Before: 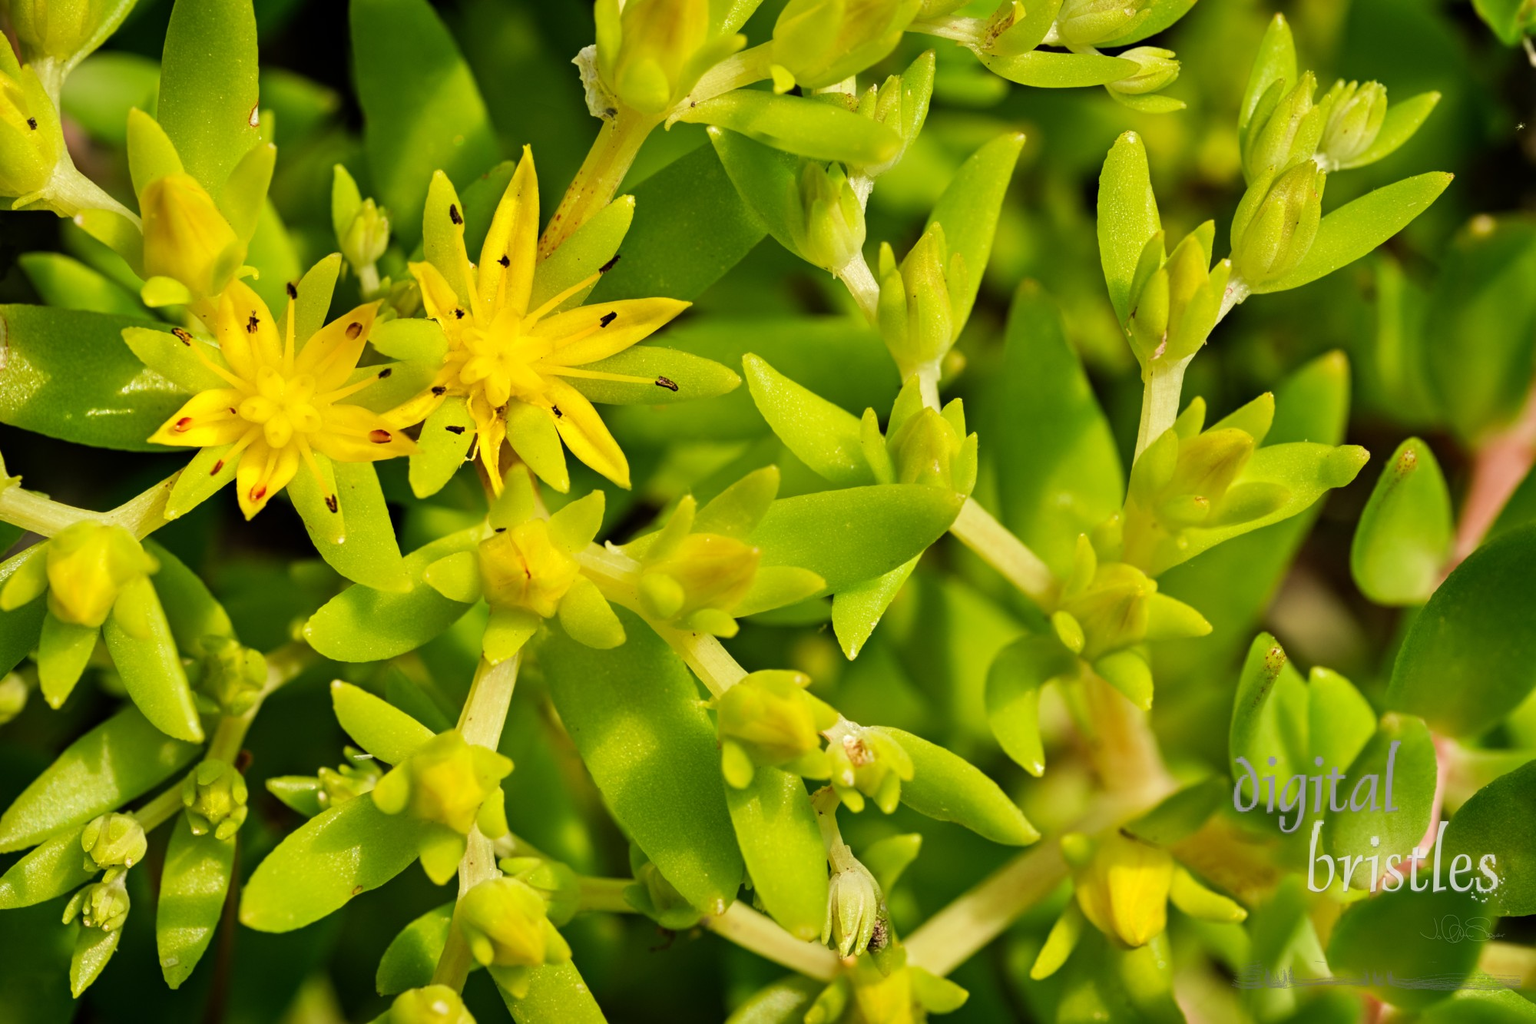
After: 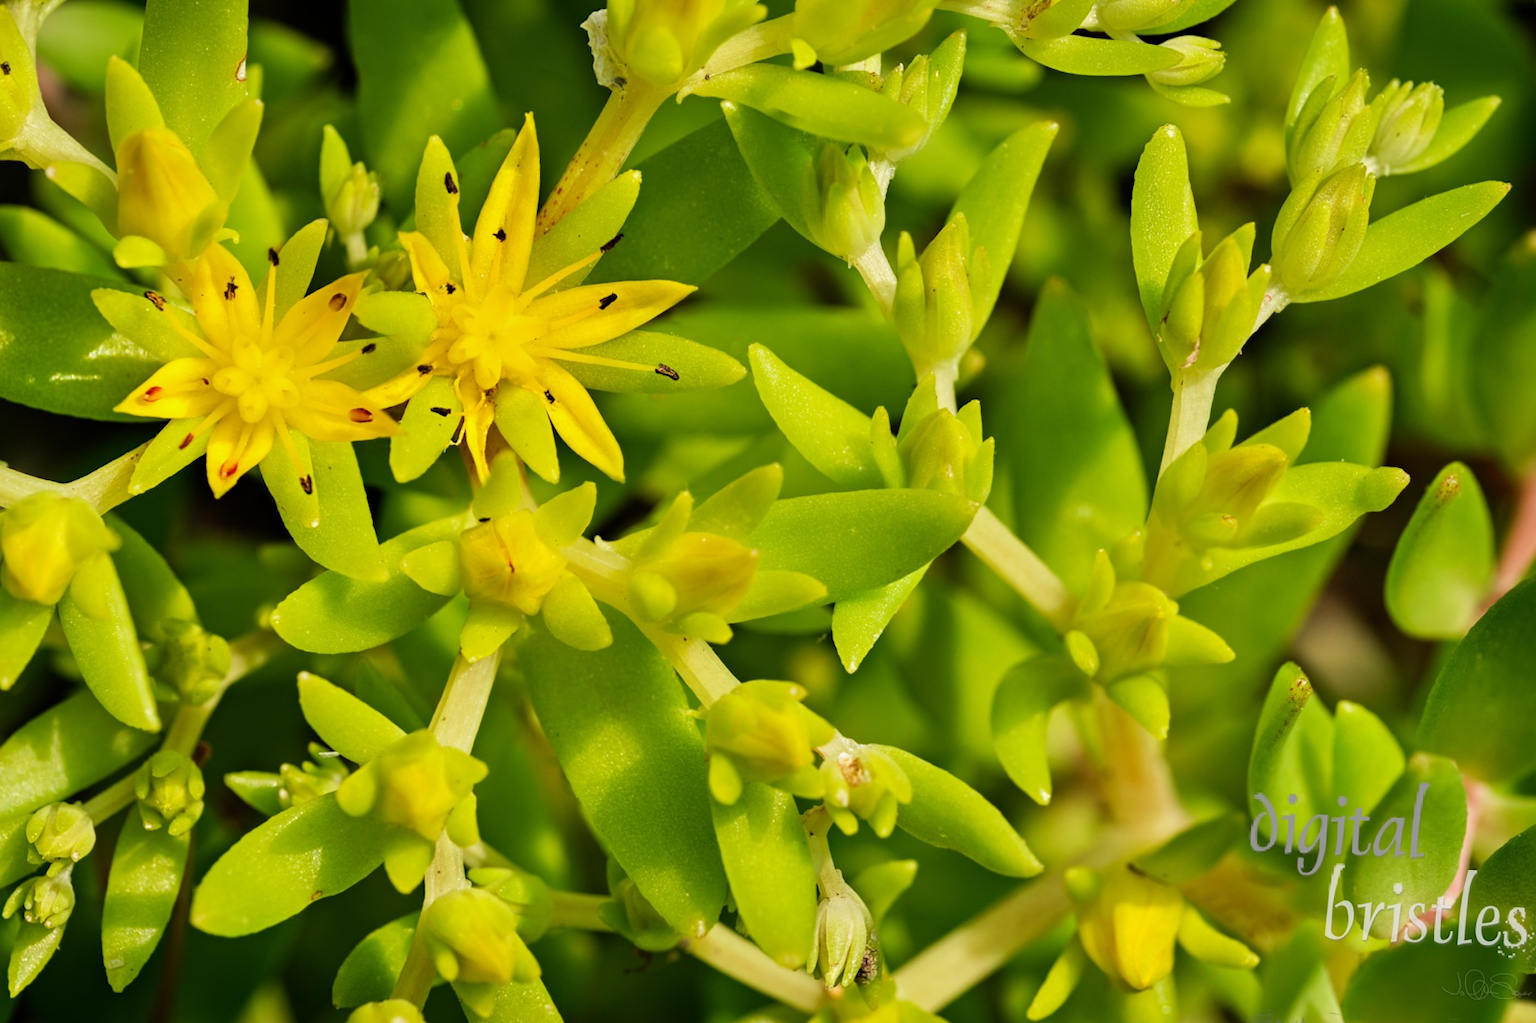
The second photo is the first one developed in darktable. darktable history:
tone equalizer: -8 EV -0.002 EV, -7 EV 0.005 EV, -6 EV -0.009 EV, -5 EV 0.011 EV, -4 EV -0.012 EV, -3 EV 0.007 EV, -2 EV -0.062 EV, -1 EV -0.293 EV, +0 EV -0.582 EV, smoothing diameter 2%, edges refinement/feathering 20, mask exposure compensation -1.57 EV, filter diffusion 5
crop and rotate: angle -2.38°
